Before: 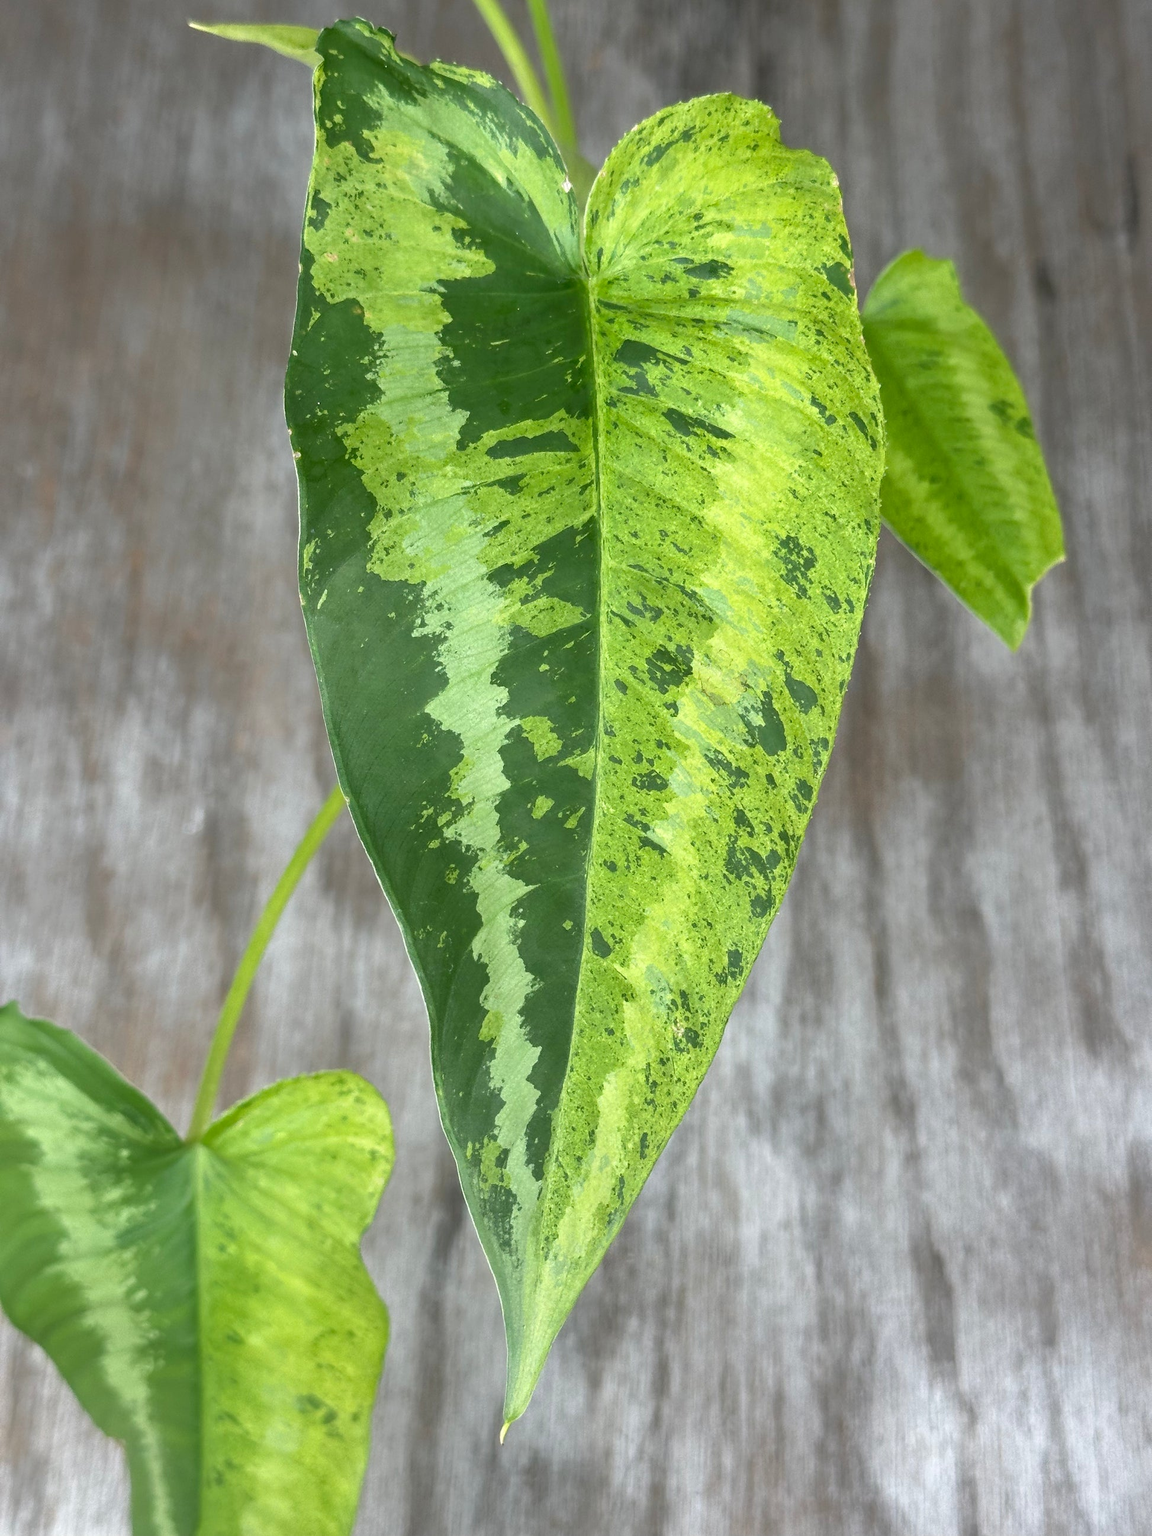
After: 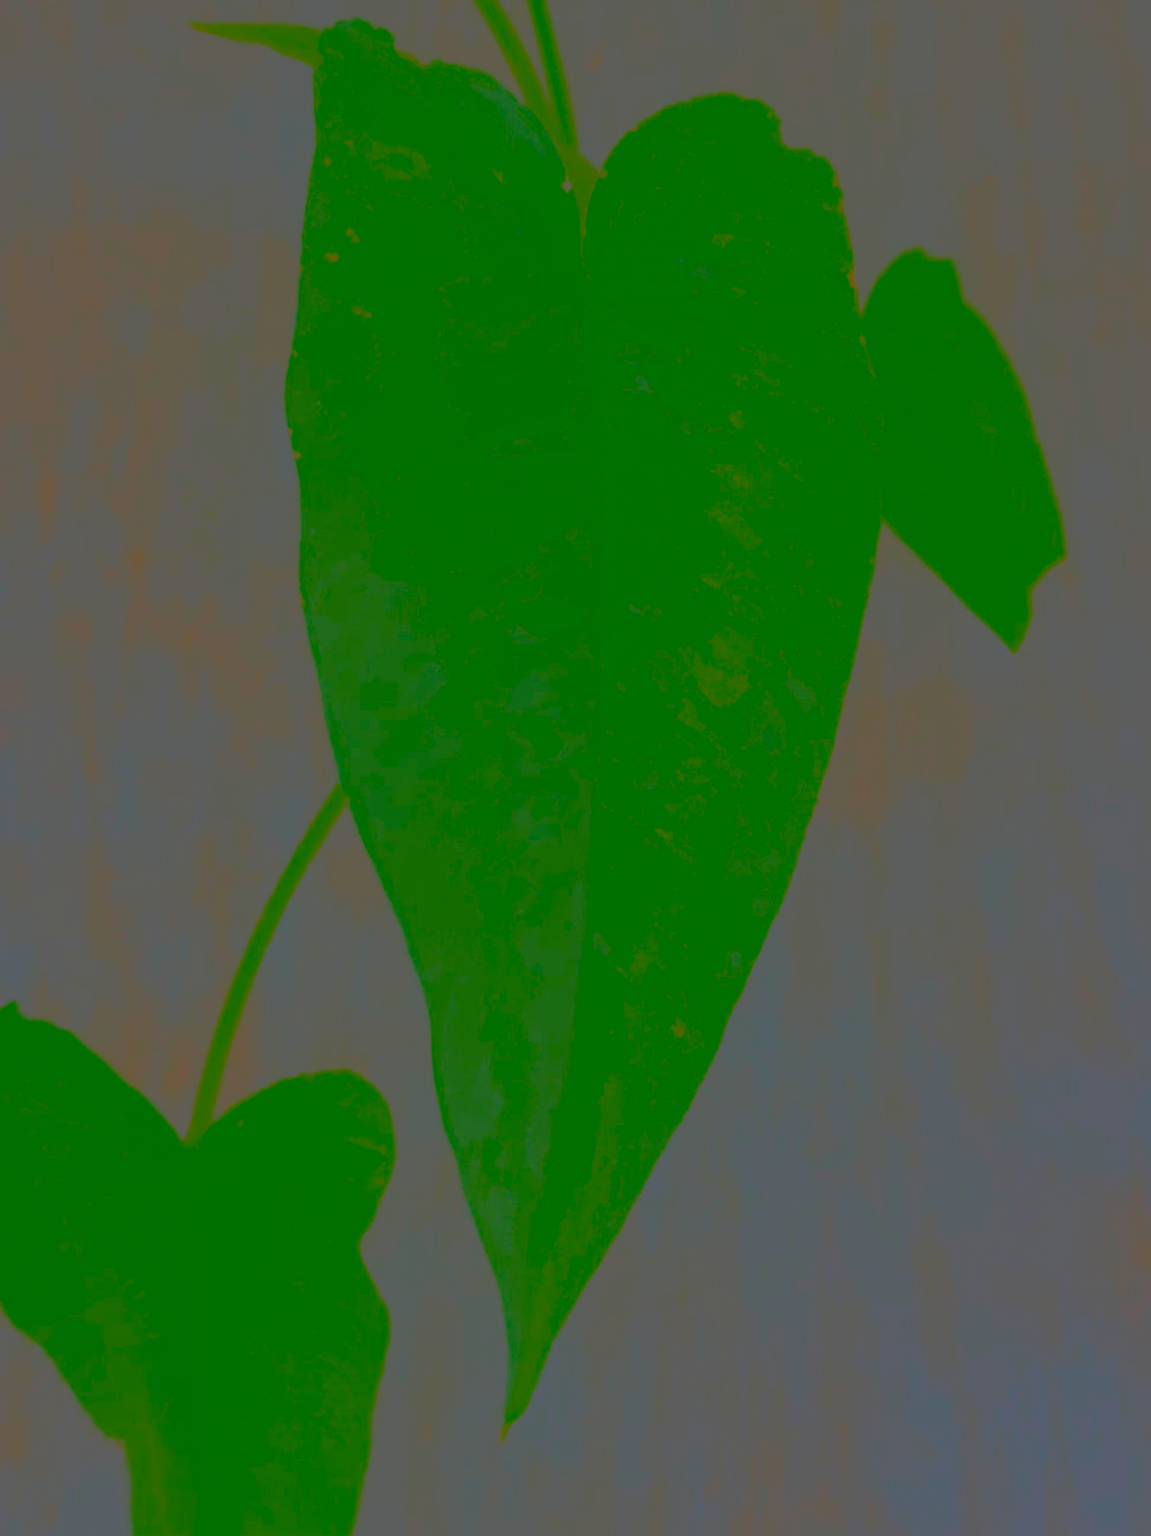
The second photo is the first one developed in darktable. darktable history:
contrast brightness saturation: contrast -0.99, brightness -0.17, saturation 0.75
